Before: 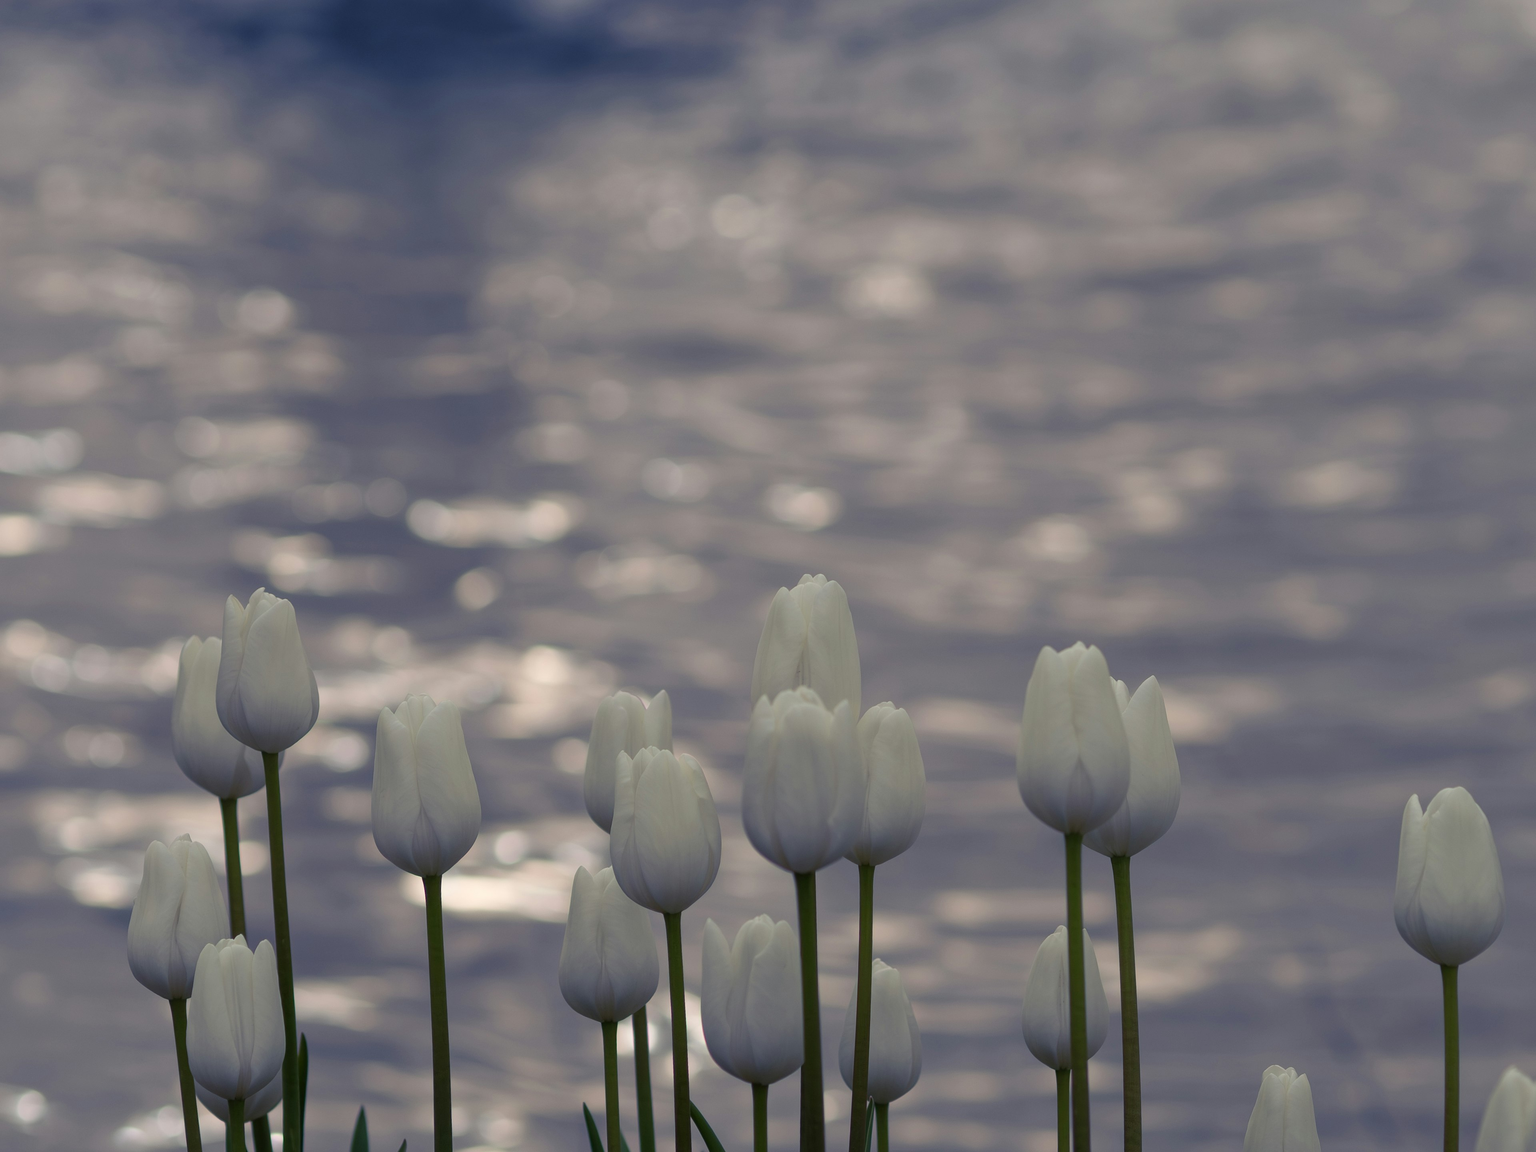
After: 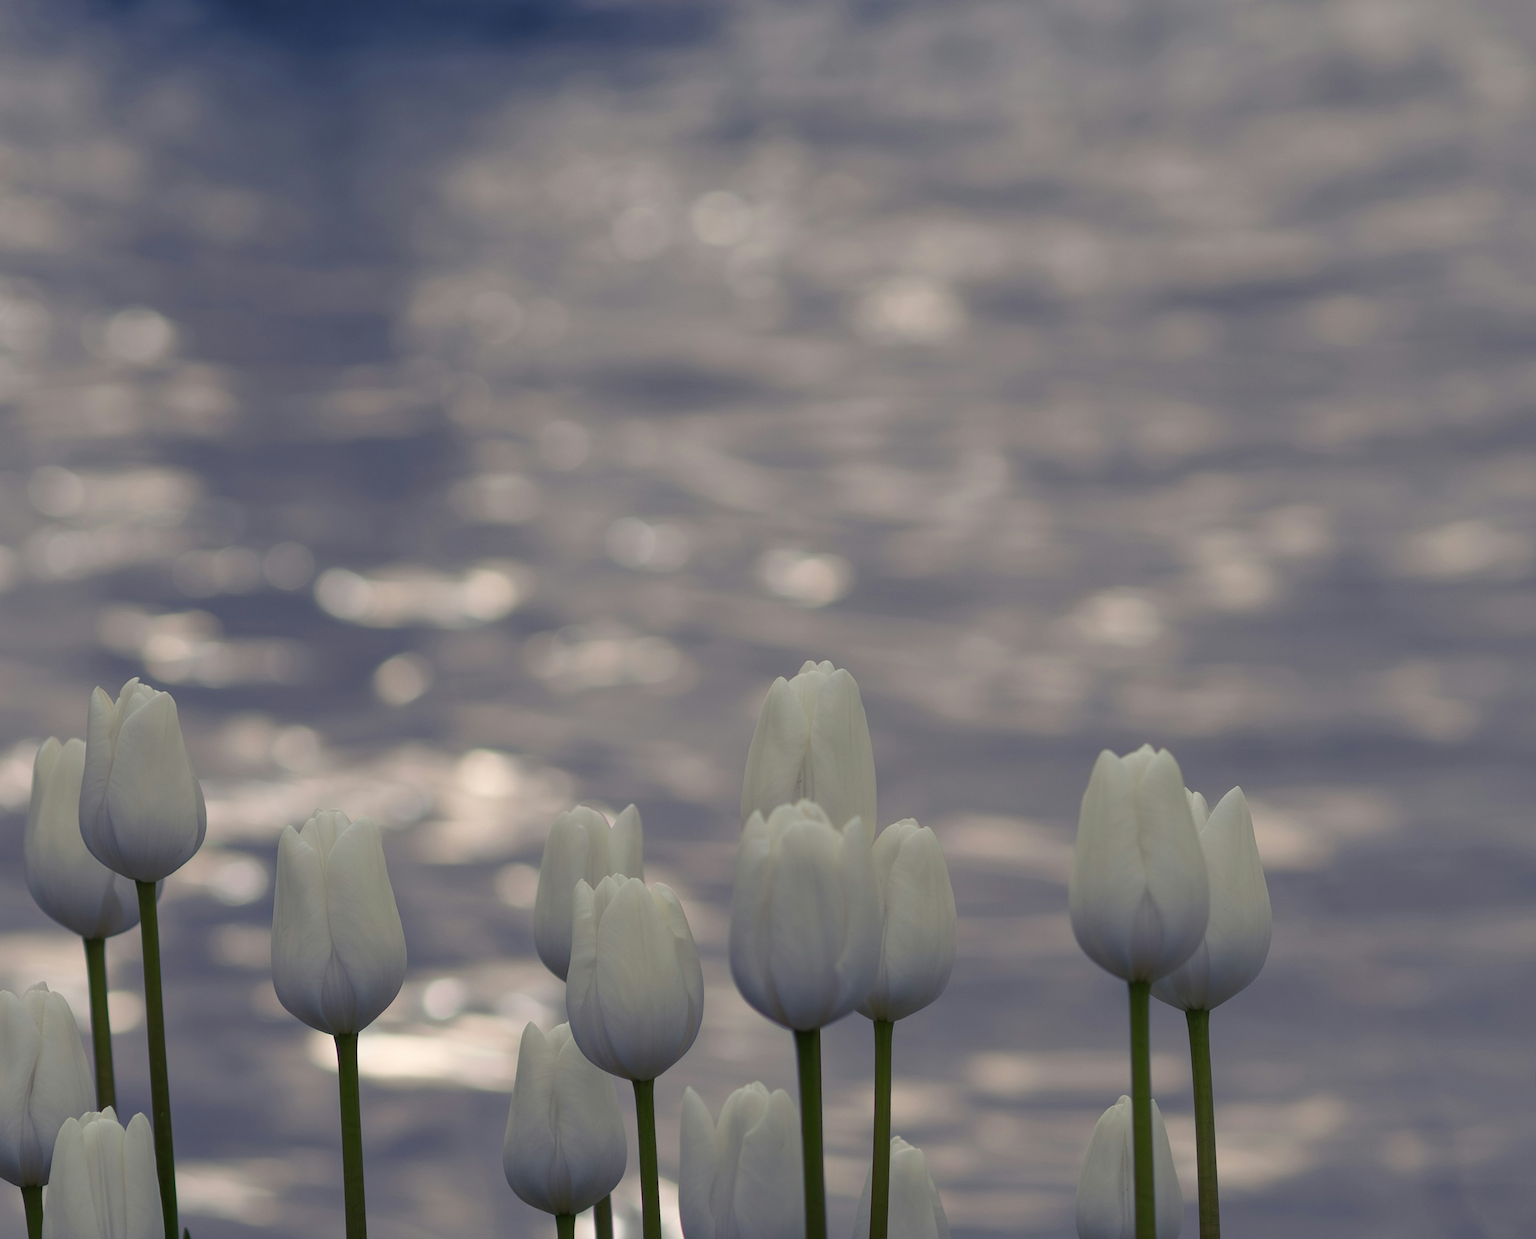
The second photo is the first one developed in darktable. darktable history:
white balance: emerald 1
crop: left 9.929%, top 3.475%, right 9.188%, bottom 9.529%
